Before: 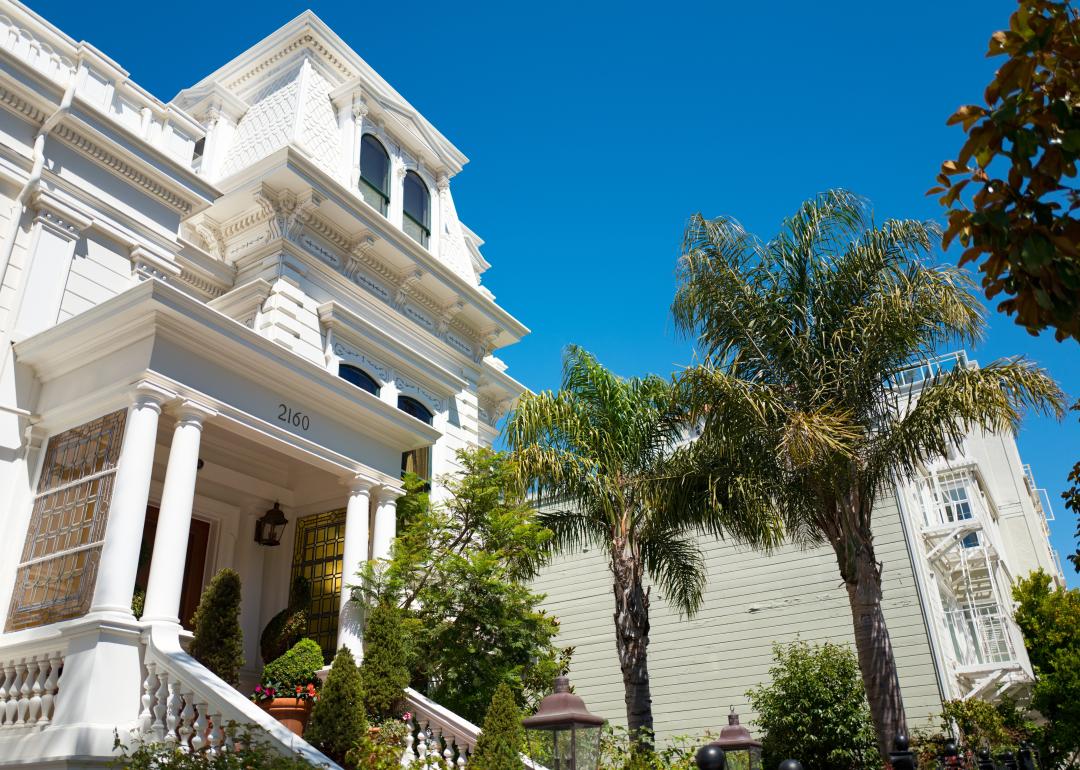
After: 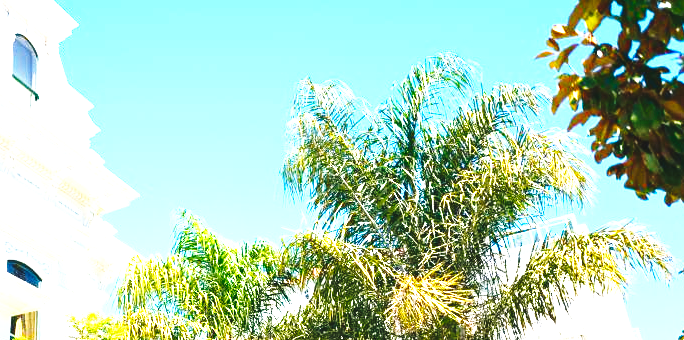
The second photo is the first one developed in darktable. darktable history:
exposure: black level correction 0, exposure 1.486 EV, compensate highlight preservation false
color balance rgb: shadows lift › luminance -7.452%, shadows lift › chroma 2.437%, shadows lift › hue 164.84°, global offset › luminance 0.751%, perceptual saturation grading › global saturation 9.777%, perceptual brilliance grading › global brilliance 19.658%, global vibrance 20%
tone equalizer: -8 EV -0.412 EV, -7 EV -0.414 EV, -6 EV -0.329 EV, -5 EV -0.187 EV, -3 EV 0.198 EV, -2 EV 0.347 EV, -1 EV 0.386 EV, +0 EV 0.417 EV, edges refinement/feathering 500, mask exposure compensation -1.57 EV, preserve details no
crop: left 36.207%, top 17.789%, right 0.401%, bottom 38.037%
base curve: curves: ch0 [(0, 0) (0.028, 0.03) (0.121, 0.232) (0.46, 0.748) (0.859, 0.968) (1, 1)], preserve colors none
